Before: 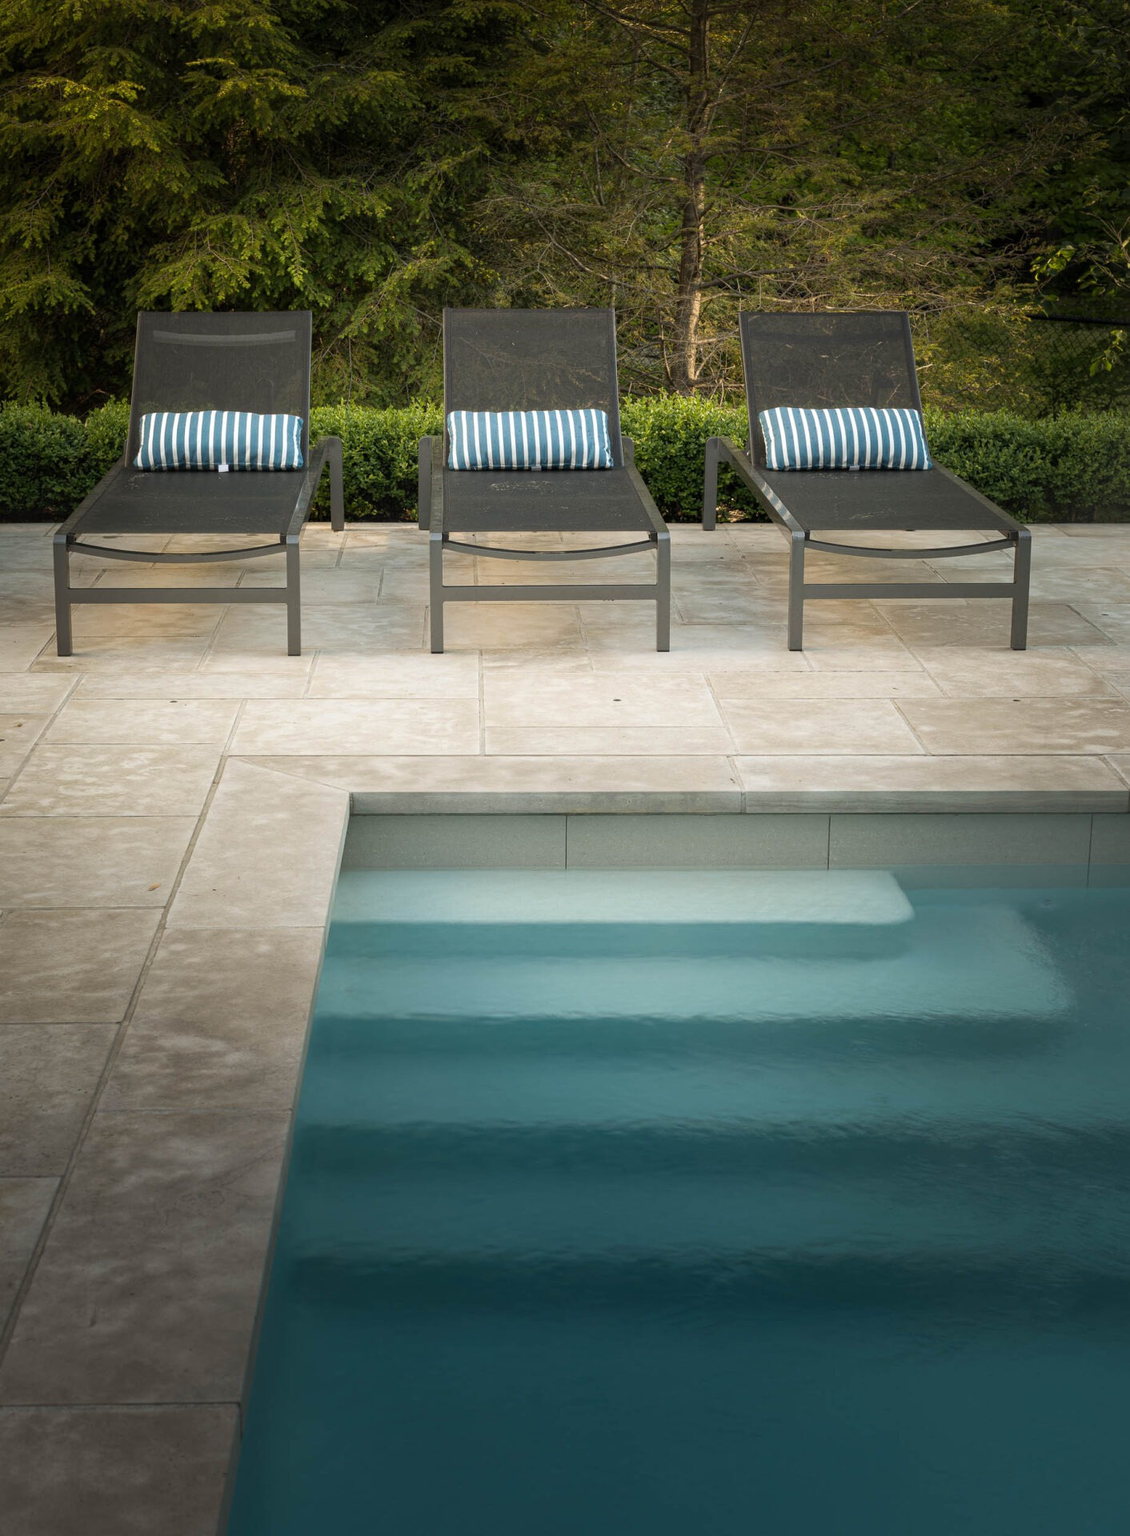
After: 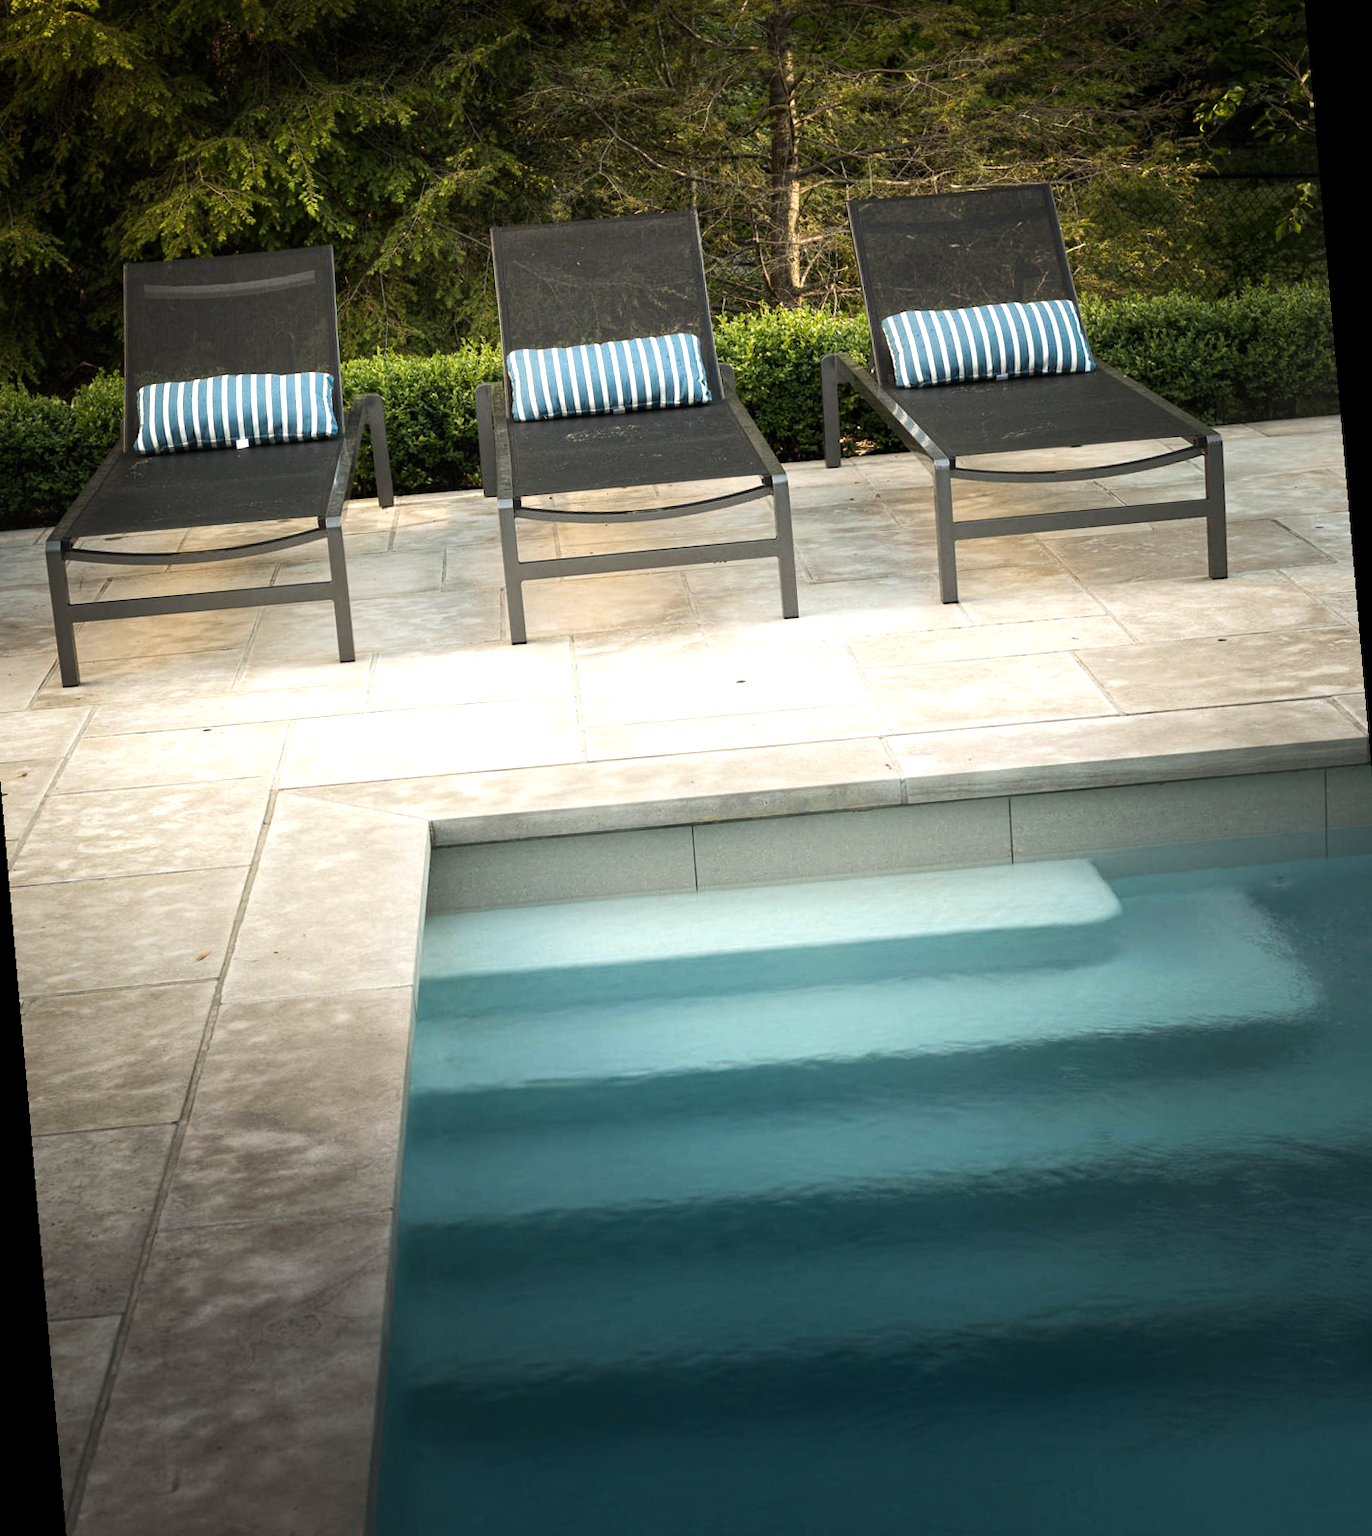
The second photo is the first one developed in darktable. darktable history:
tone equalizer: -8 EV -0.75 EV, -7 EV -0.7 EV, -6 EV -0.6 EV, -5 EV -0.4 EV, -3 EV 0.4 EV, -2 EV 0.6 EV, -1 EV 0.7 EV, +0 EV 0.75 EV, edges refinement/feathering 500, mask exposure compensation -1.57 EV, preserve details no
rotate and perspective: rotation -5°, crop left 0.05, crop right 0.952, crop top 0.11, crop bottom 0.89
